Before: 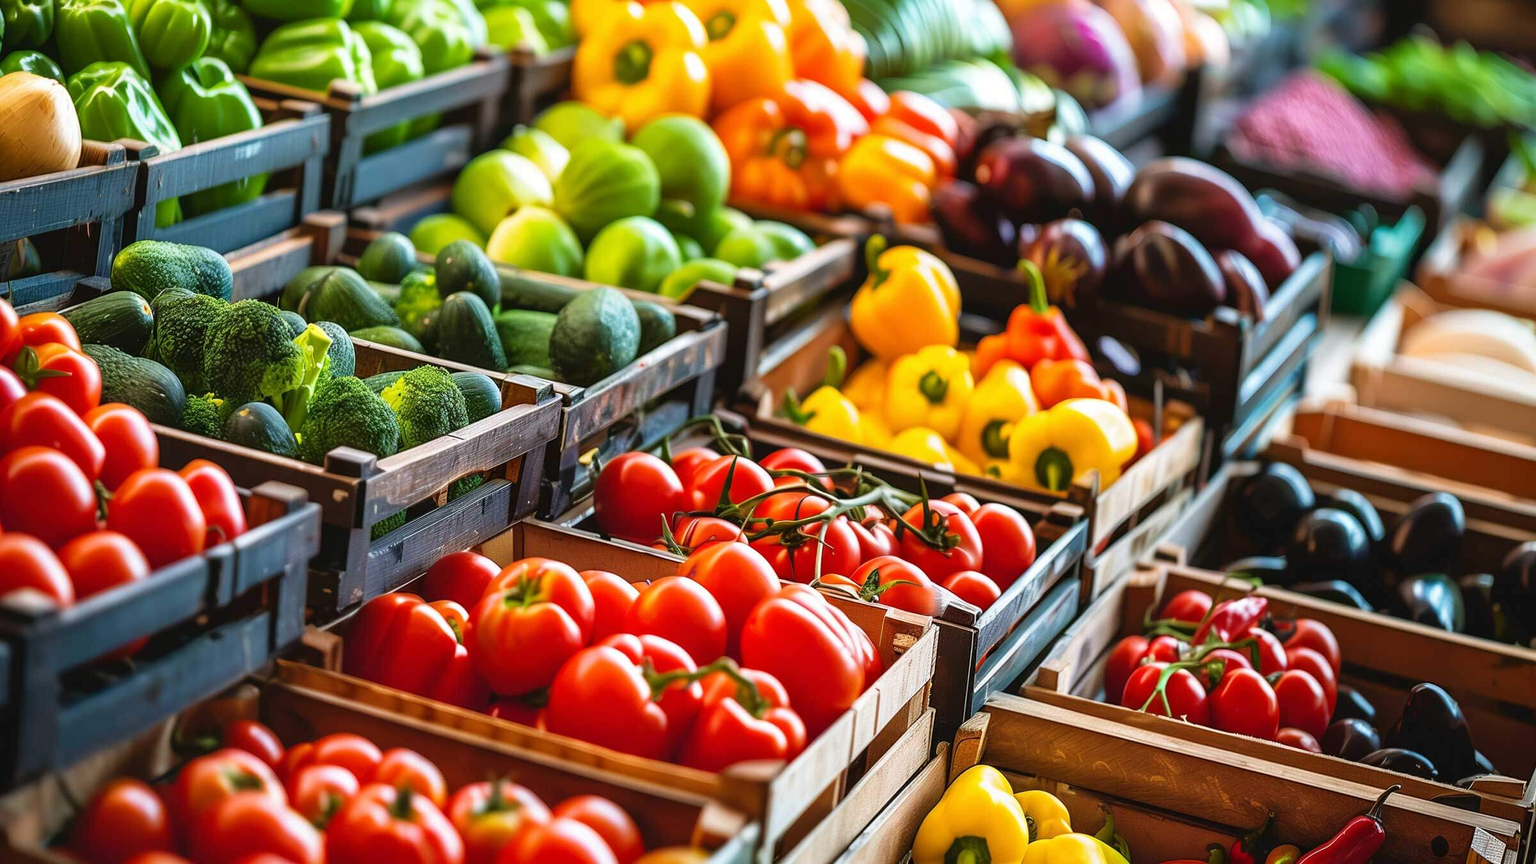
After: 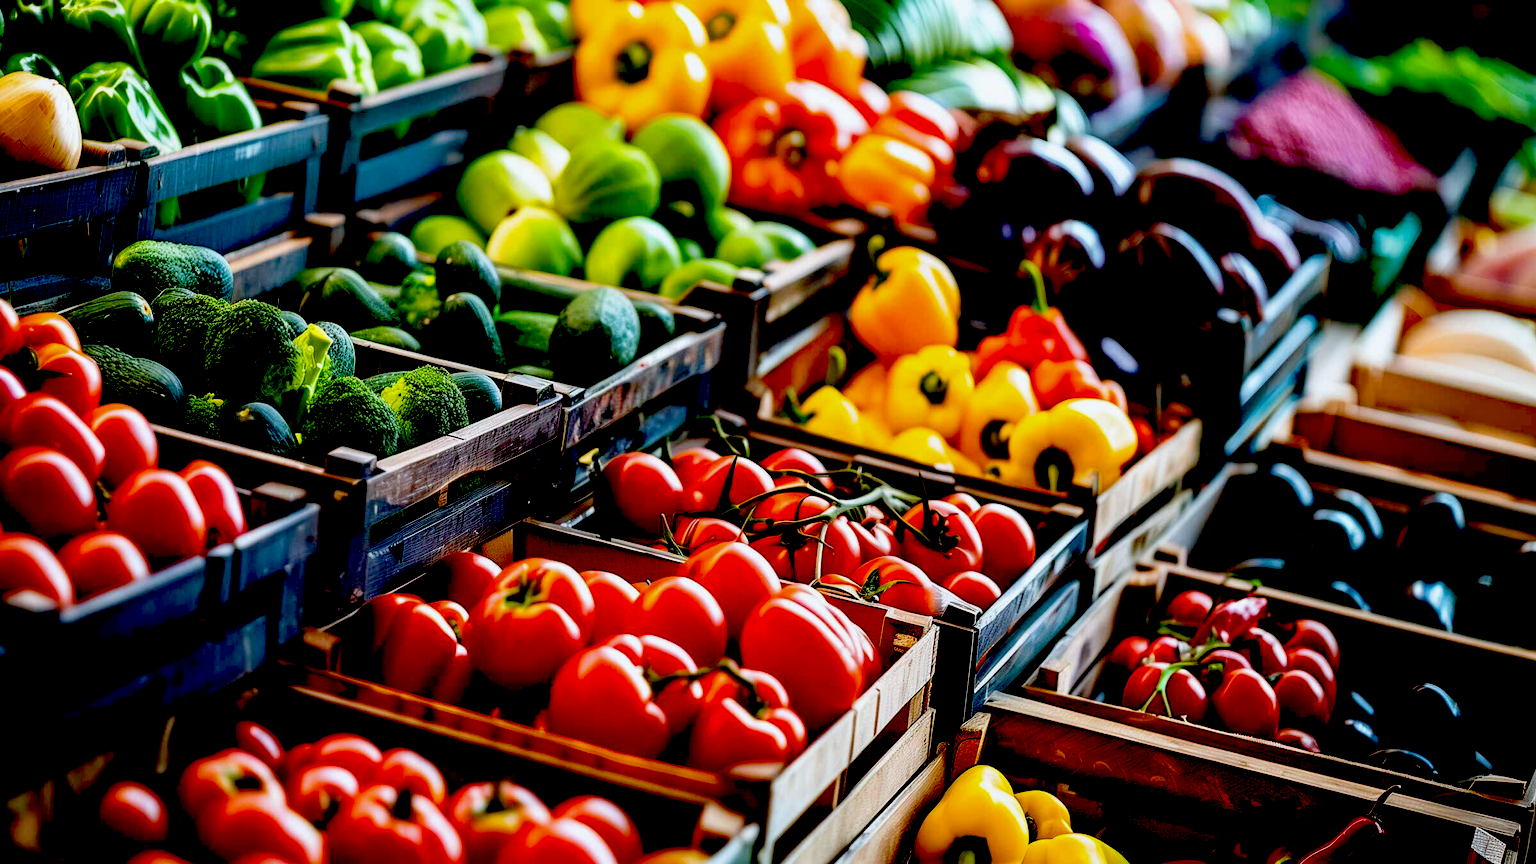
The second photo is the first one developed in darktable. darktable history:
white balance: red 0.982, blue 1.018
exposure: black level correction 0.1, exposure -0.092 EV, compensate highlight preservation false
